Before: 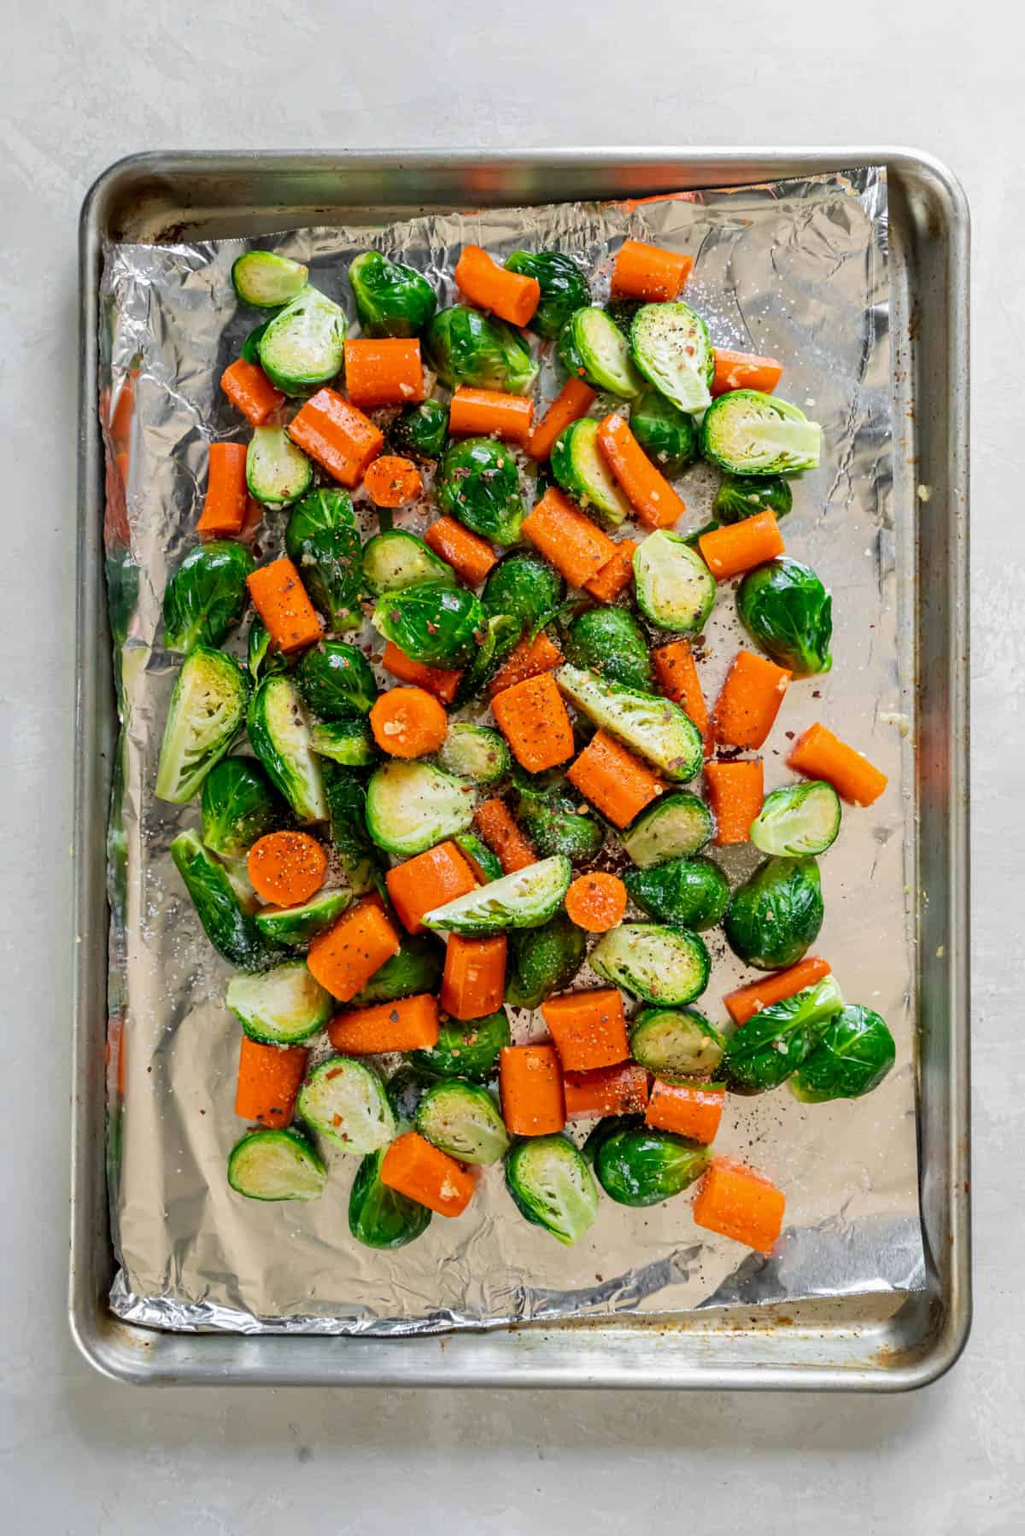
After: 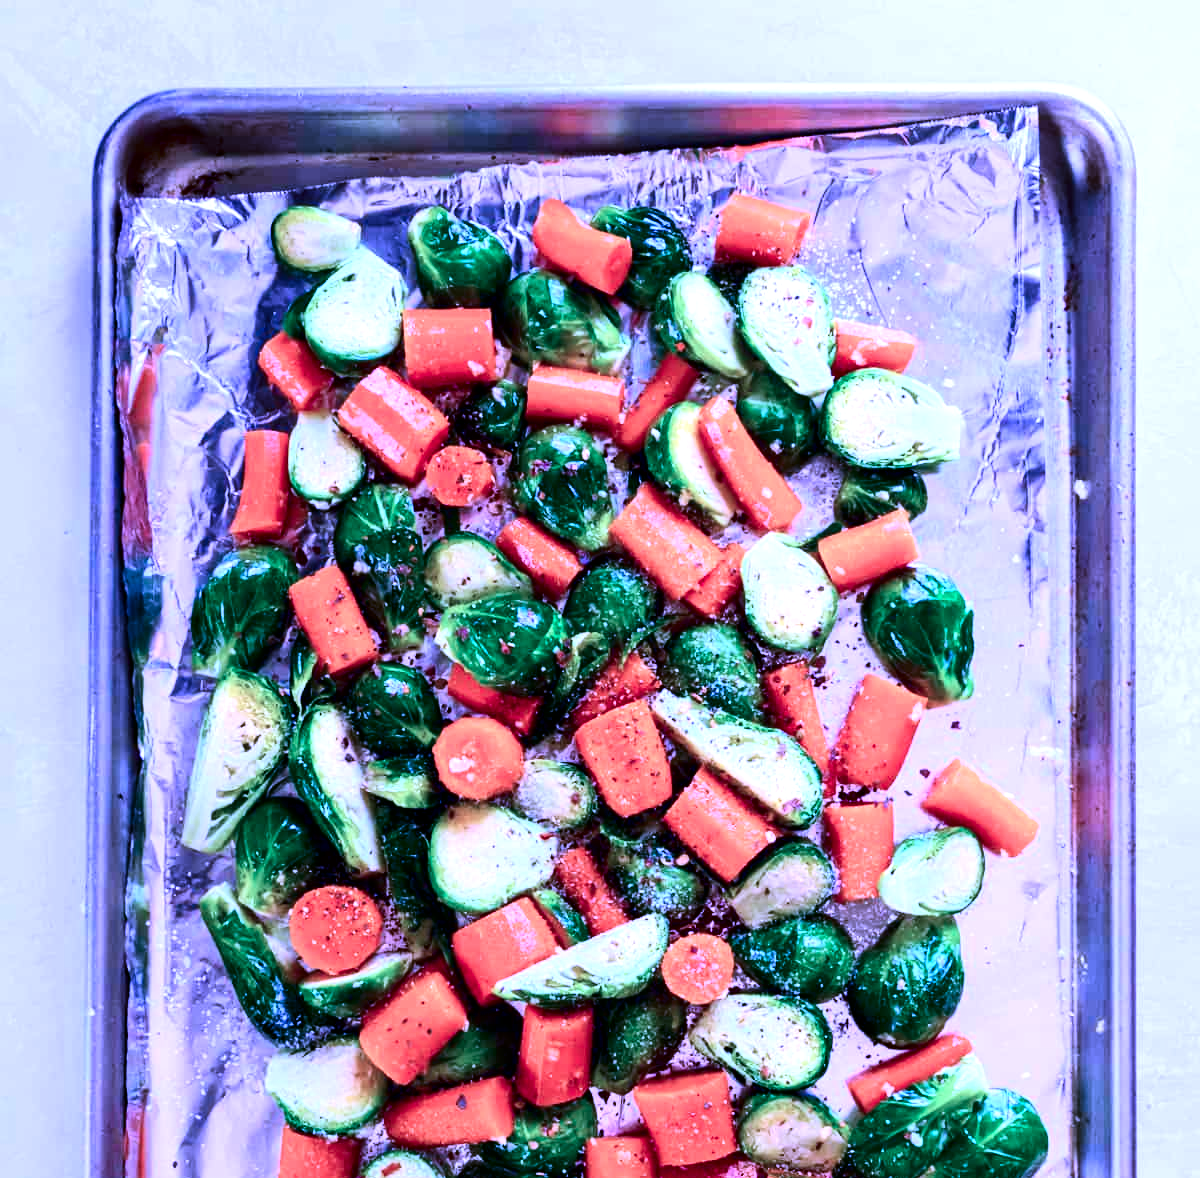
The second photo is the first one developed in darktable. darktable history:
contrast brightness saturation: contrast 0.204, brightness -0.11, saturation 0.101
tone equalizer: -8 EV -0.781 EV, -7 EV -0.714 EV, -6 EV -0.62 EV, -5 EV -0.388 EV, -3 EV 0.386 EV, -2 EV 0.6 EV, -1 EV 0.683 EV, +0 EV 0.735 EV
color calibration: output R [1.107, -0.012, -0.003, 0], output B [0, 0, 1.308, 0], illuminant custom, x 0.459, y 0.43, temperature 2623.78 K, saturation algorithm version 1 (2020)
crop and rotate: top 4.937%, bottom 29.566%
